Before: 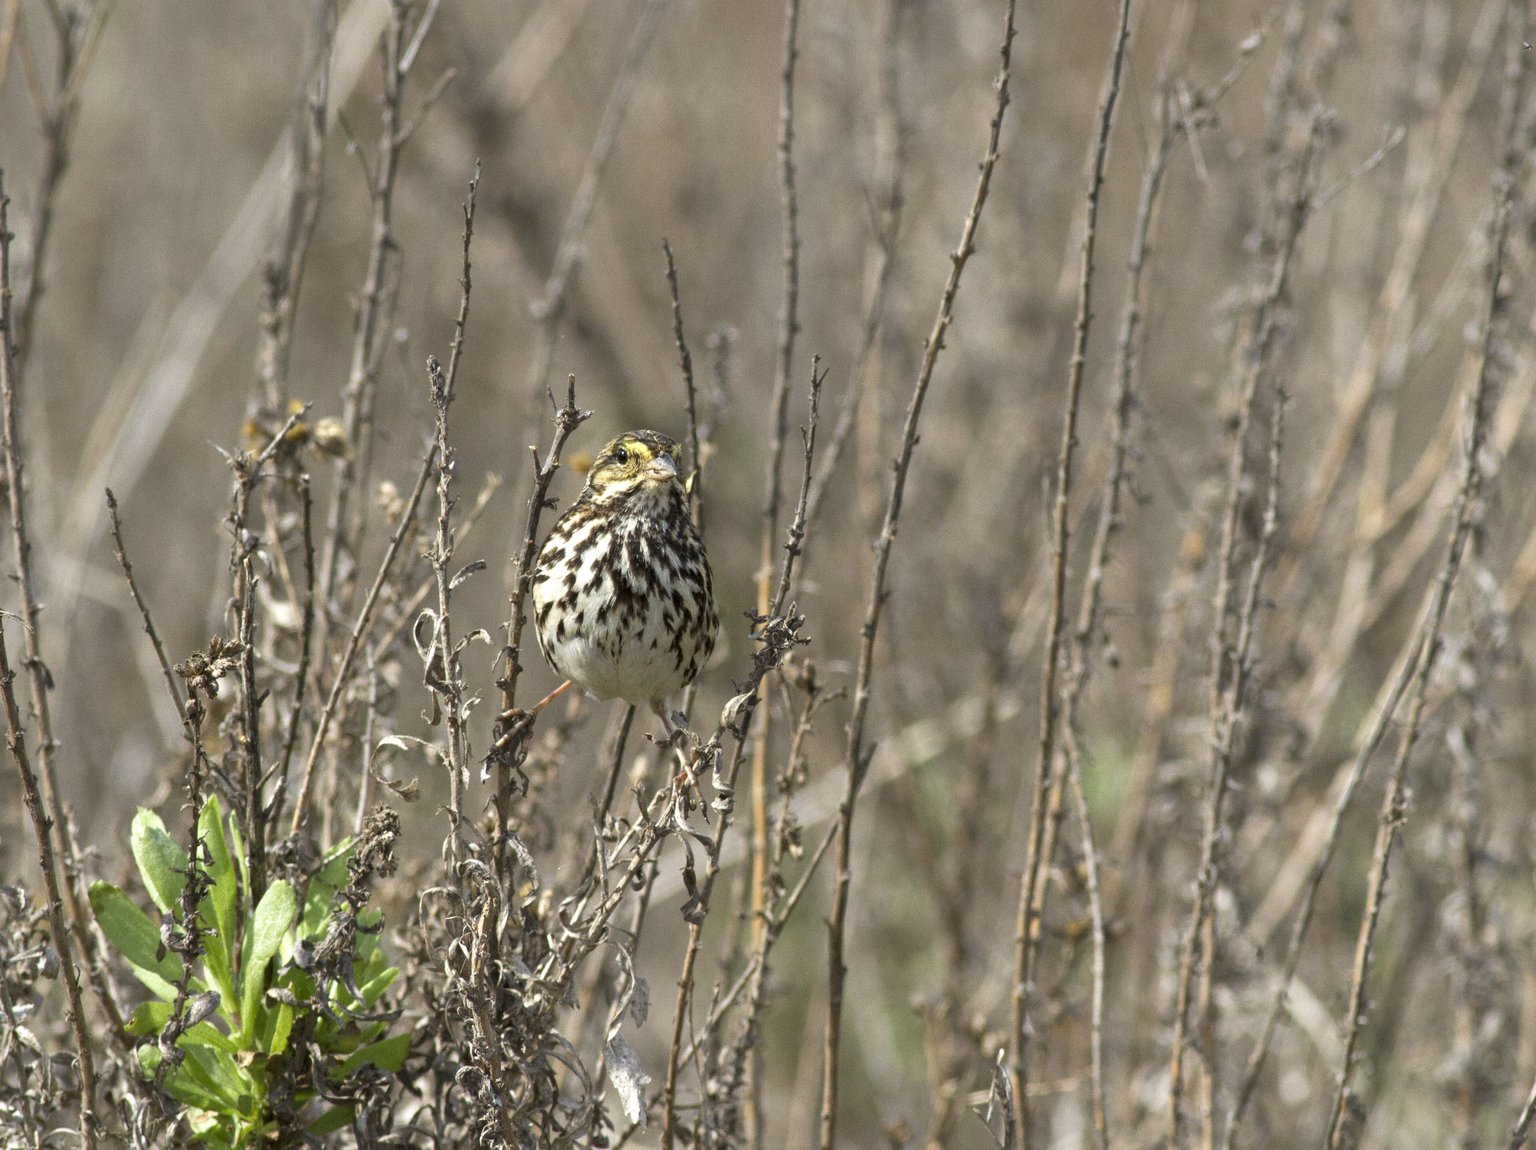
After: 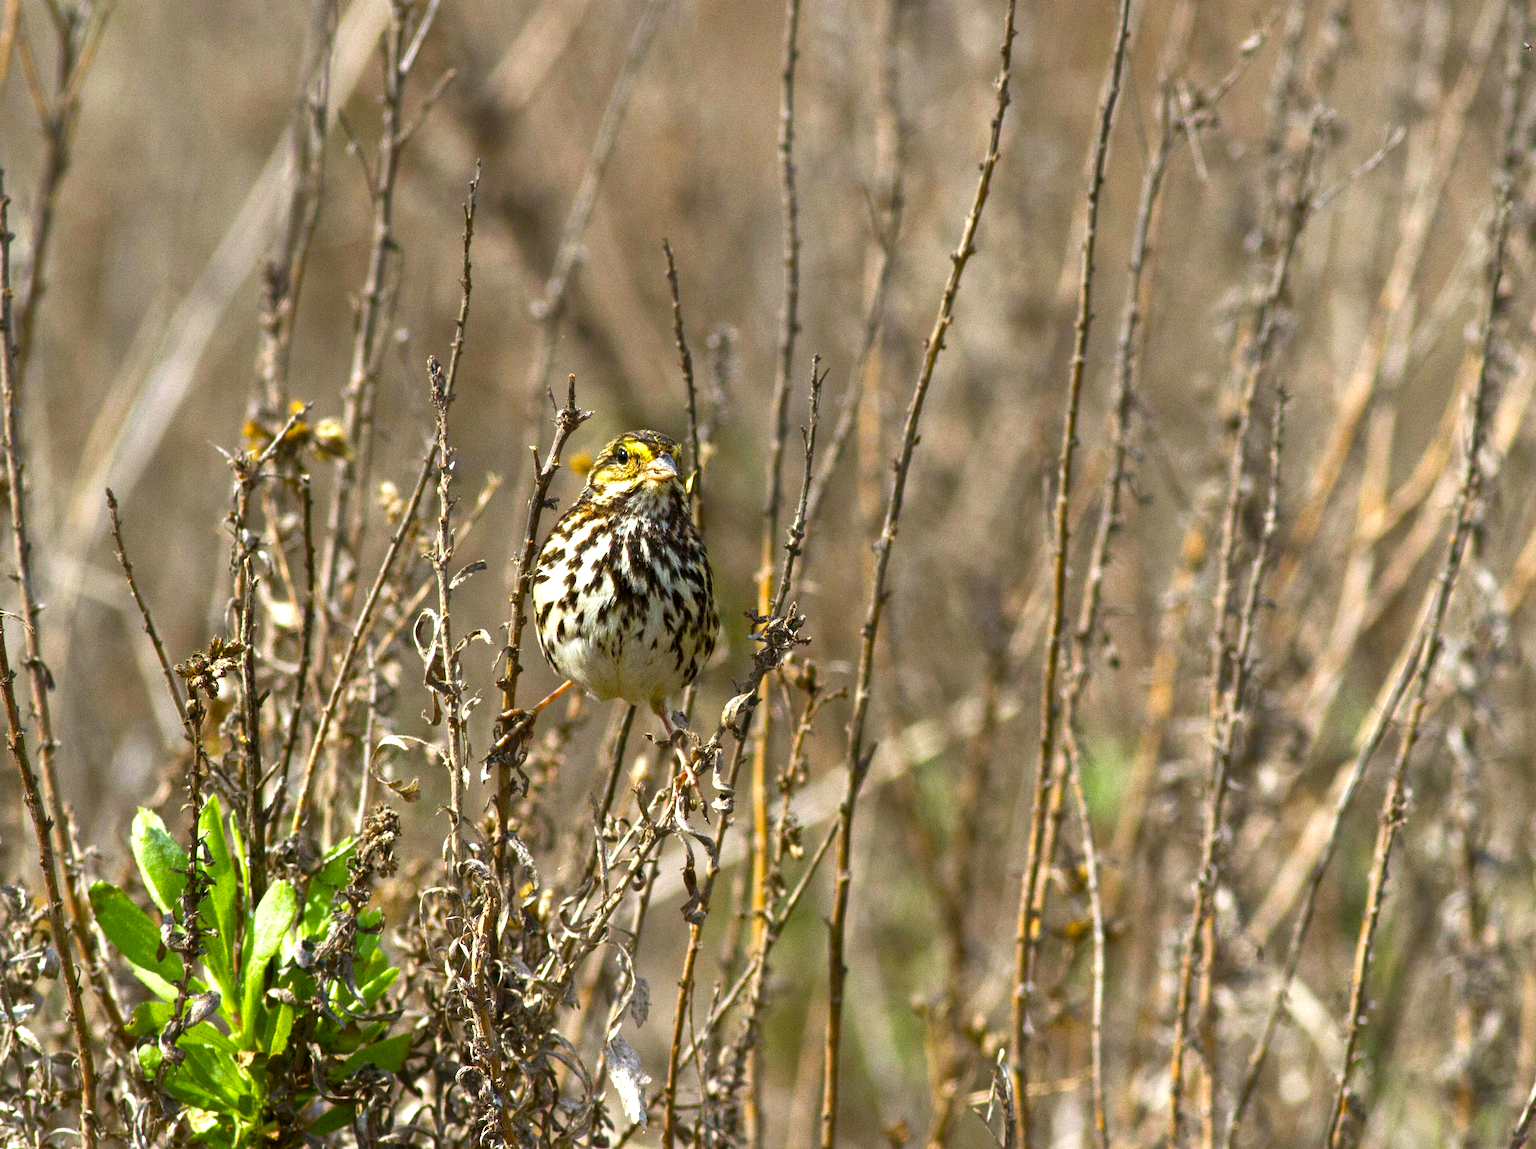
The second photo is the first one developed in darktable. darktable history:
color balance rgb: linear chroma grading › global chroma 9%, perceptual saturation grading › global saturation 36%, perceptual saturation grading › shadows 35%, perceptual brilliance grading › global brilliance 15%, perceptual brilliance grading › shadows -35%, global vibrance 15%
color balance: contrast fulcrum 17.78%
